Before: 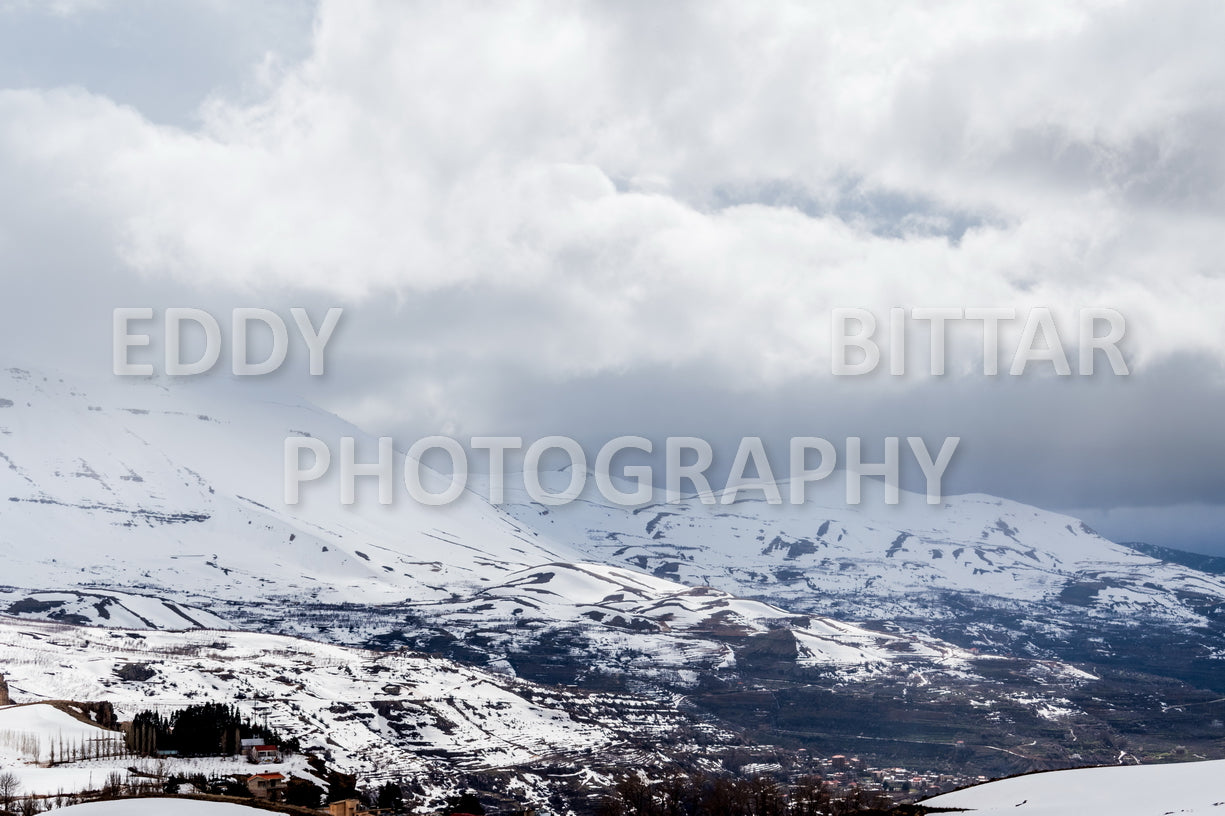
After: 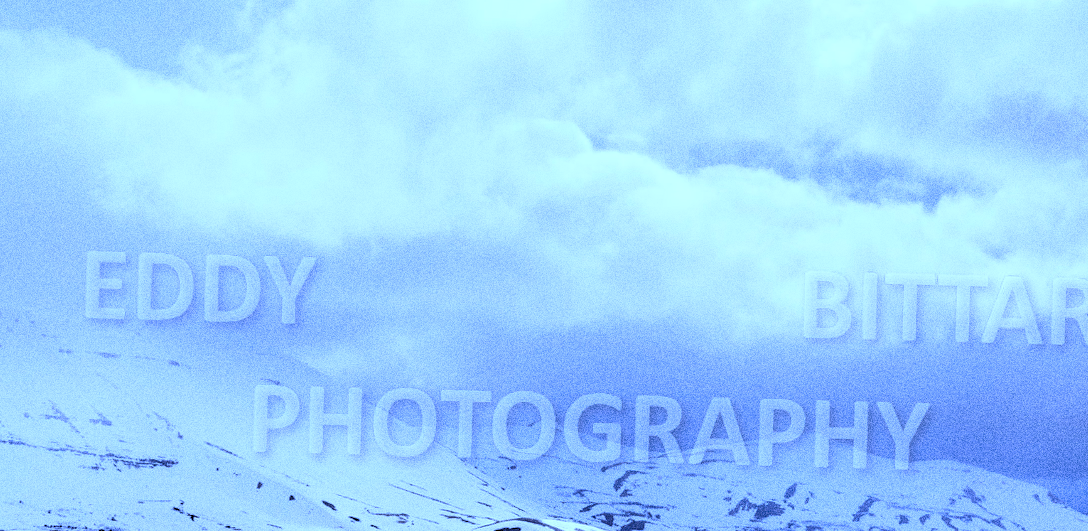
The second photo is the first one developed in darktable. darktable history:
rgb levels: levels [[0.034, 0.472, 0.904], [0, 0.5, 1], [0, 0.5, 1]]
white balance: red 0.766, blue 1.537
rotate and perspective: rotation 1.57°, crop left 0.018, crop right 0.982, crop top 0.039, crop bottom 0.961
grain: coarseness 10.62 ISO, strength 55.56%
crop: left 1.509%, top 3.452%, right 7.696%, bottom 28.452%
